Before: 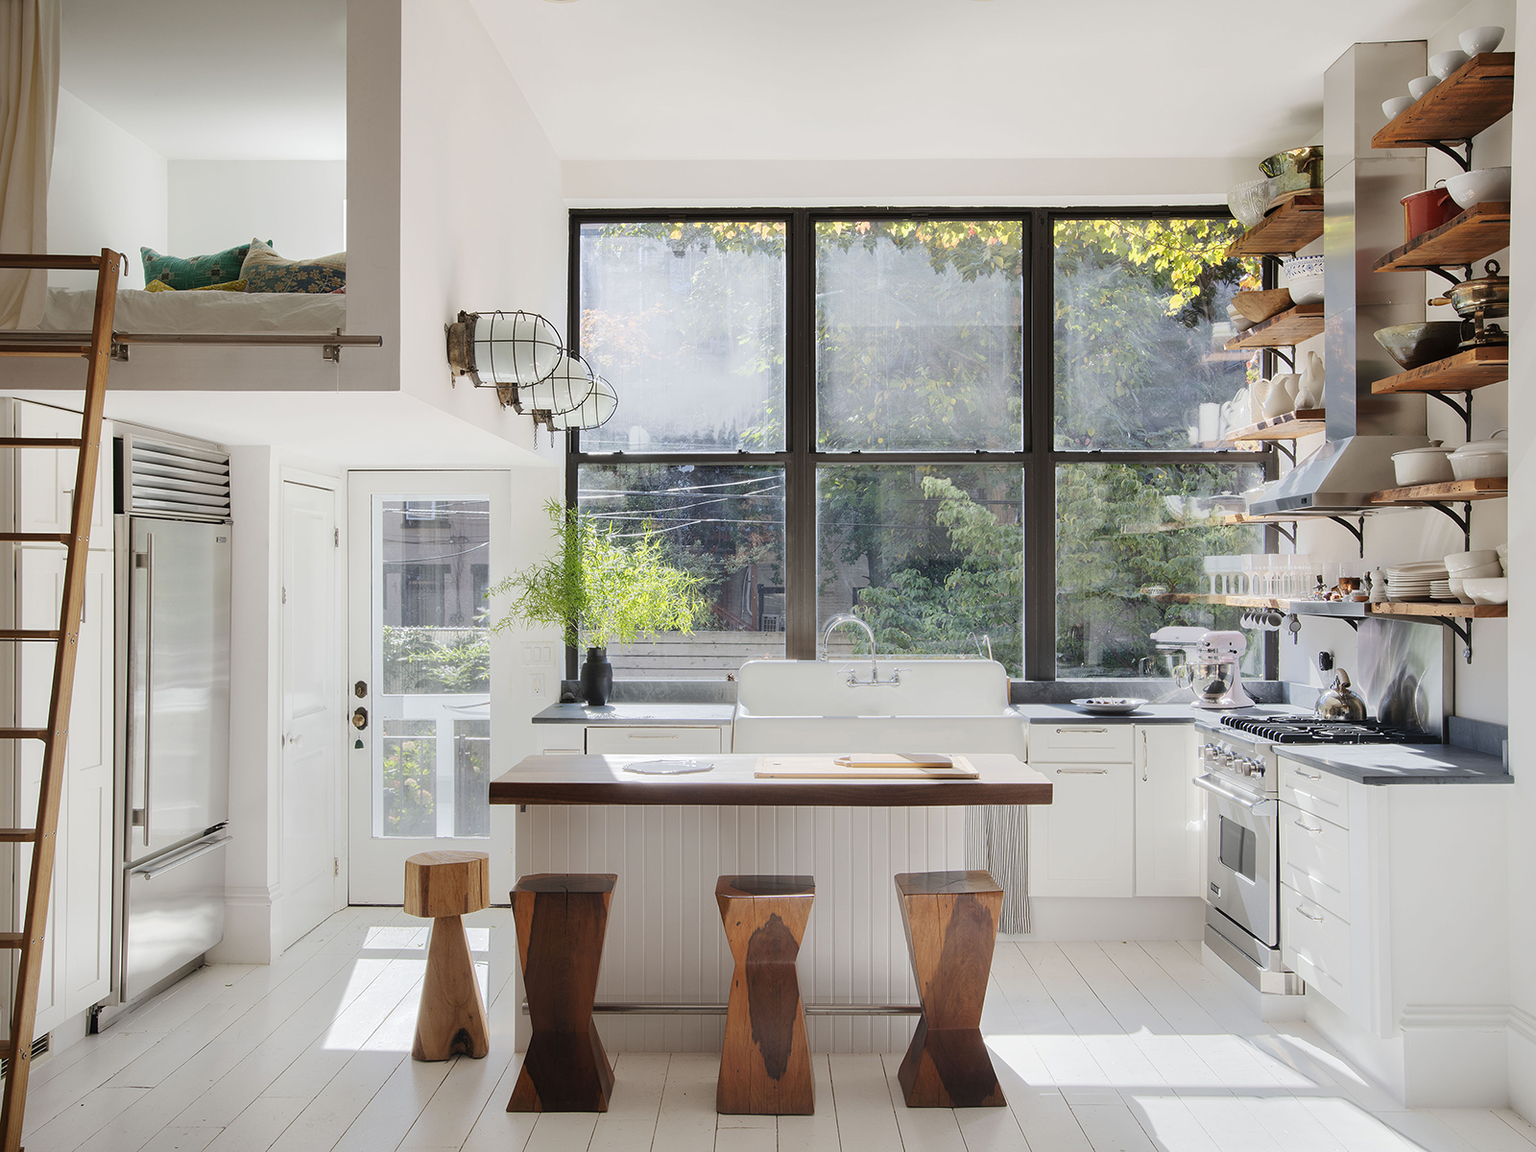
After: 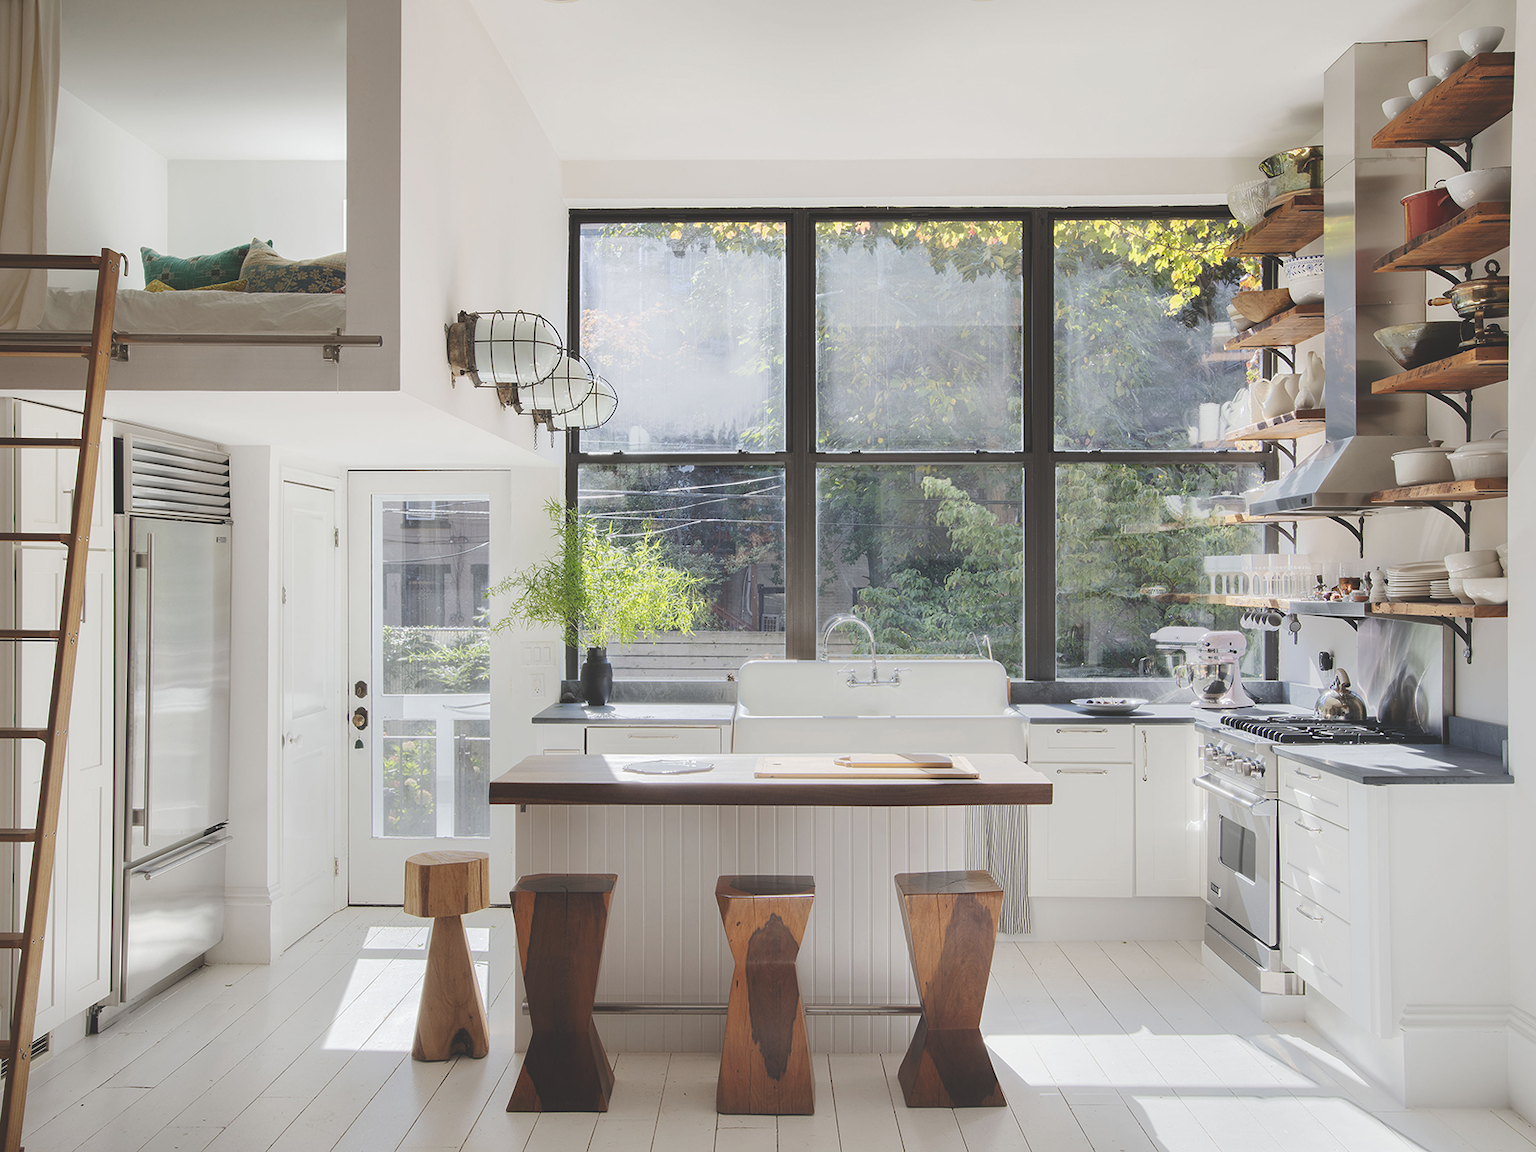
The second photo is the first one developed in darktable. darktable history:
exposure: black level correction -0.023, exposure -0.039 EV, compensate highlight preservation false
